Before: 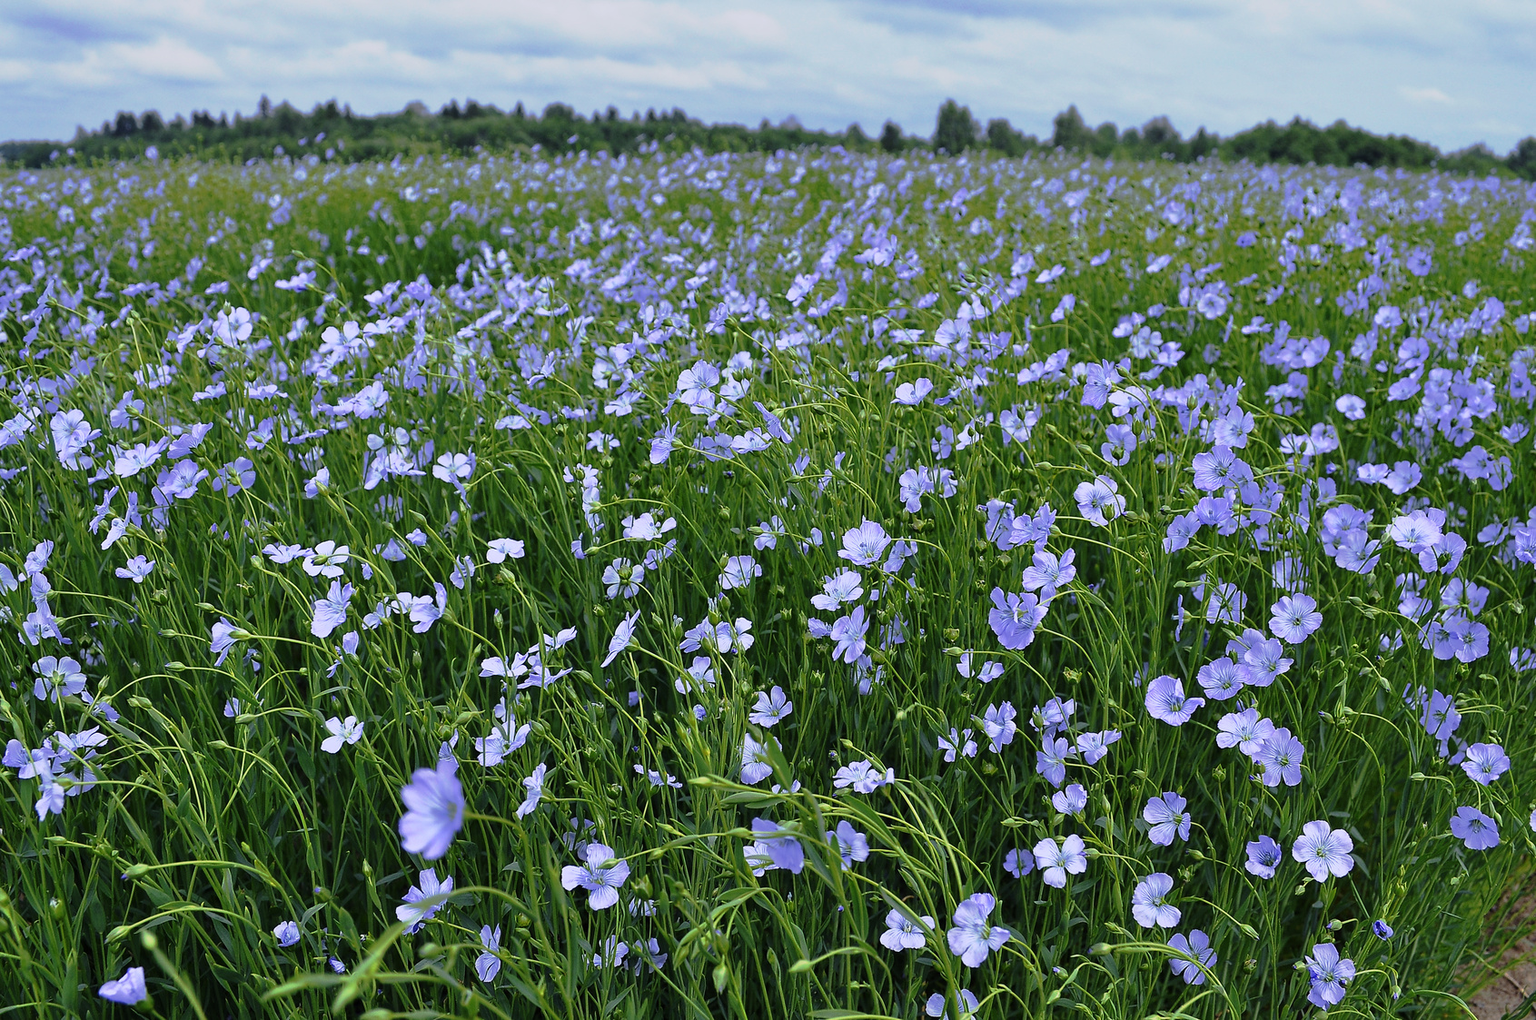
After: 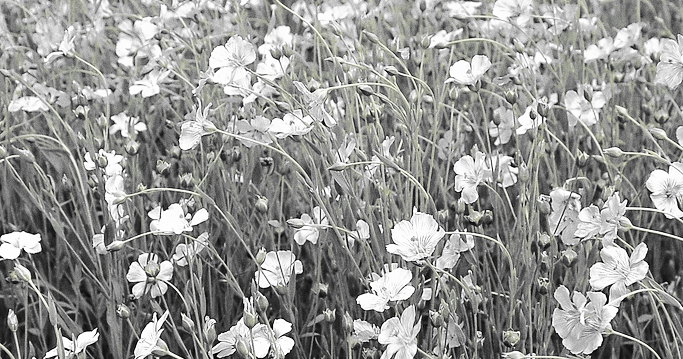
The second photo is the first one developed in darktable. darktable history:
grain: coarseness 0.09 ISO
crop: left 31.751%, top 32.172%, right 27.8%, bottom 35.83%
base curve: curves: ch0 [(0, 0) (0.008, 0.007) (0.022, 0.029) (0.048, 0.089) (0.092, 0.197) (0.191, 0.399) (0.275, 0.534) (0.357, 0.65) (0.477, 0.78) (0.542, 0.833) (0.799, 0.973) (1, 1)], preserve colors none
color zones: curves: ch0 [(0, 0.447) (0.184, 0.543) (0.323, 0.476) (0.429, 0.445) (0.571, 0.443) (0.714, 0.451) (0.857, 0.452) (1, 0.447)]; ch1 [(0, 0.464) (0.176, 0.46) (0.287, 0.177) (0.429, 0.002) (0.571, 0) (0.714, 0) (0.857, 0) (1, 0.464)], mix 20%
exposure: black level correction 0.001, exposure 0.5 EV, compensate exposure bias true, compensate highlight preservation false
